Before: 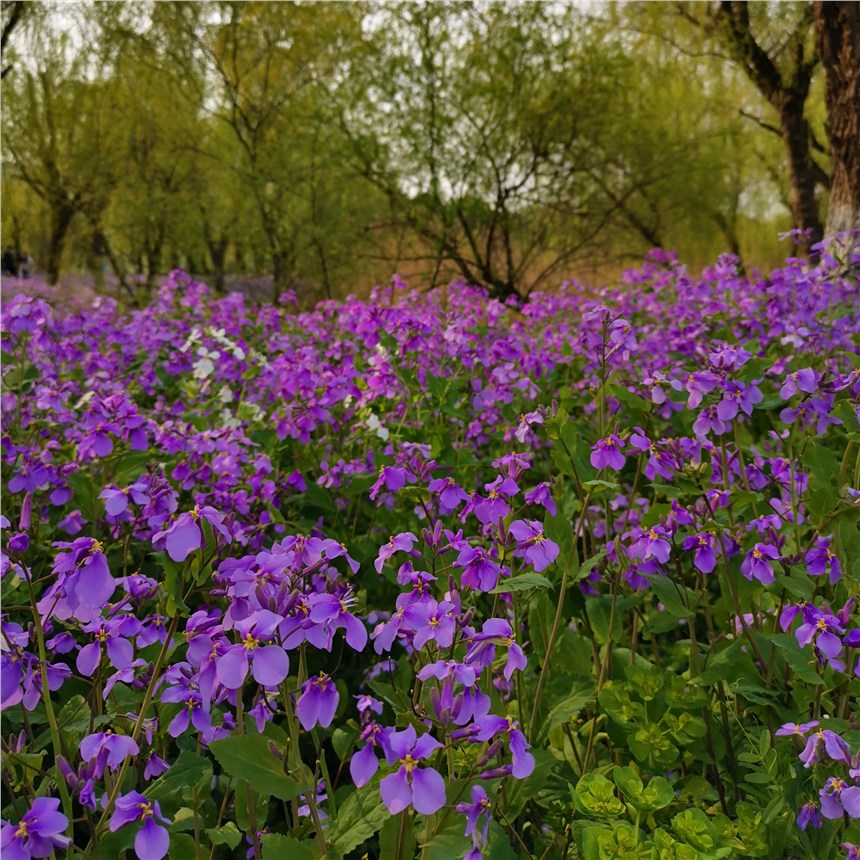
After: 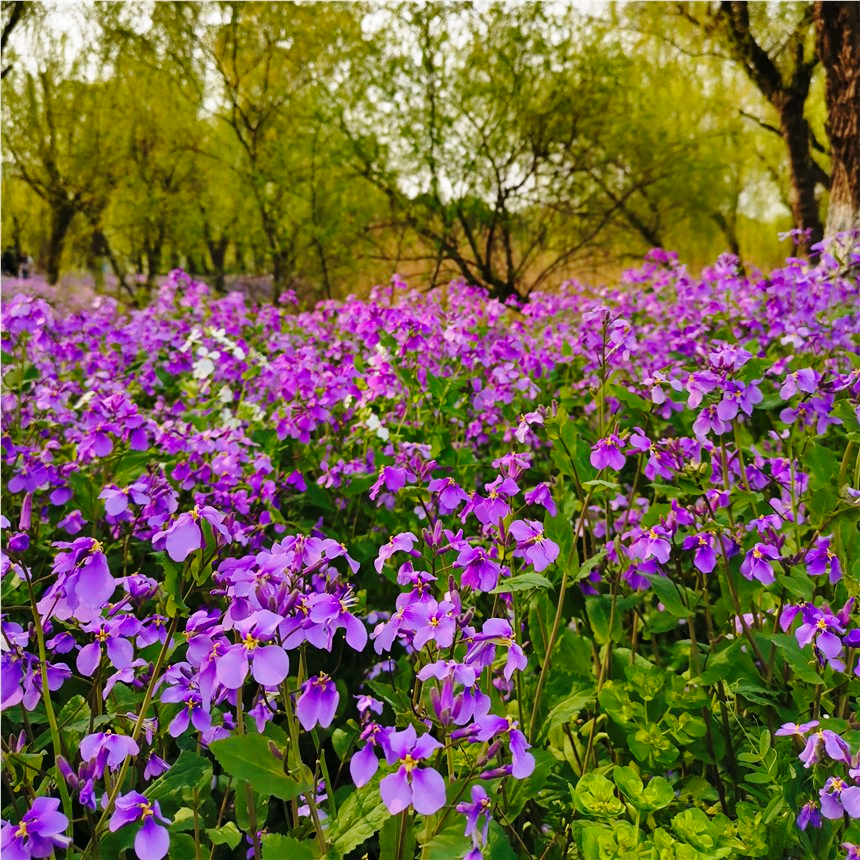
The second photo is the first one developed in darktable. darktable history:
base curve: curves: ch0 [(0, 0) (0.028, 0.03) (0.121, 0.232) (0.46, 0.748) (0.859, 0.968) (1, 1)], preserve colors none
shadows and highlights: shadows 37.27, highlights -28.18, soften with gaussian
tone equalizer: on, module defaults
